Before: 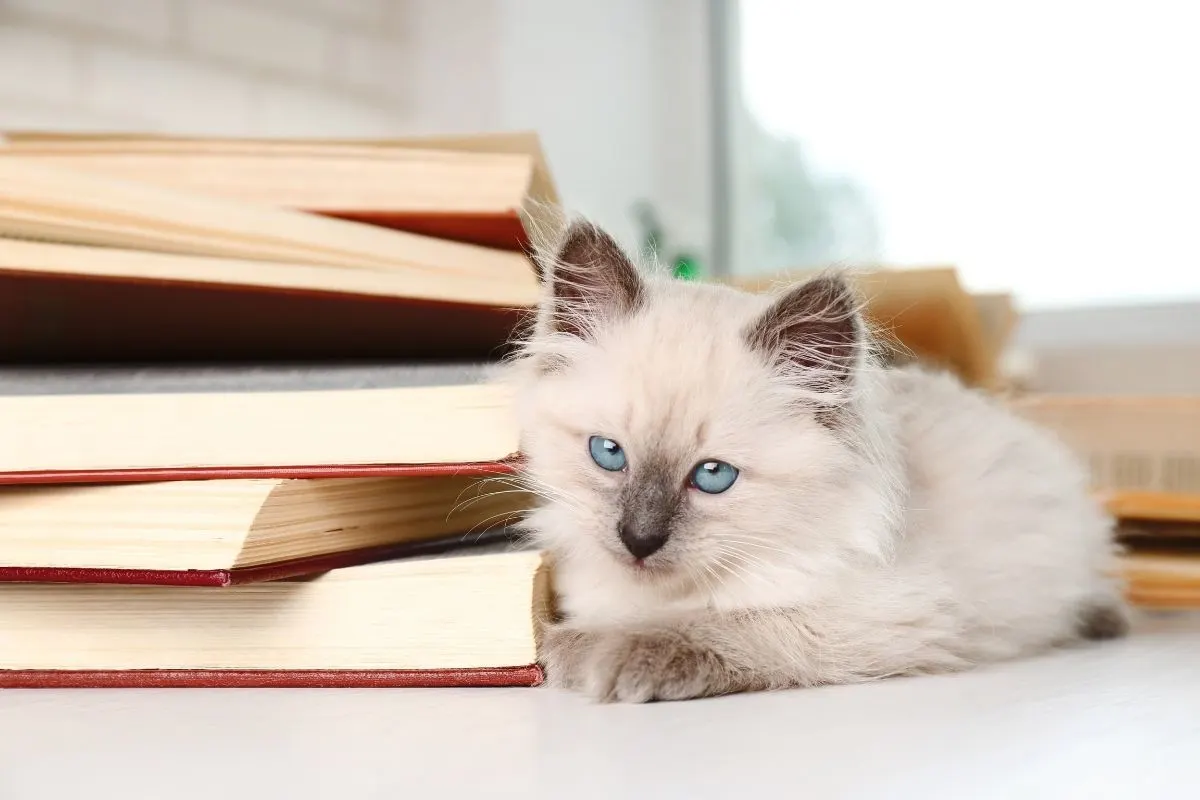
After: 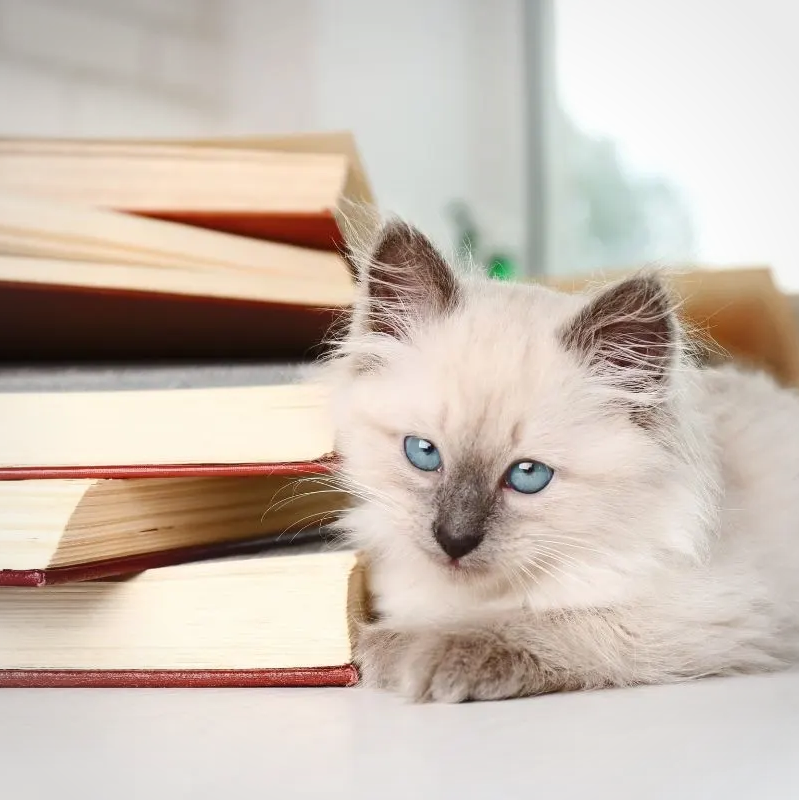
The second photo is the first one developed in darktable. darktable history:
crop: left 15.419%, right 17.914%
vignetting: brightness -0.167
